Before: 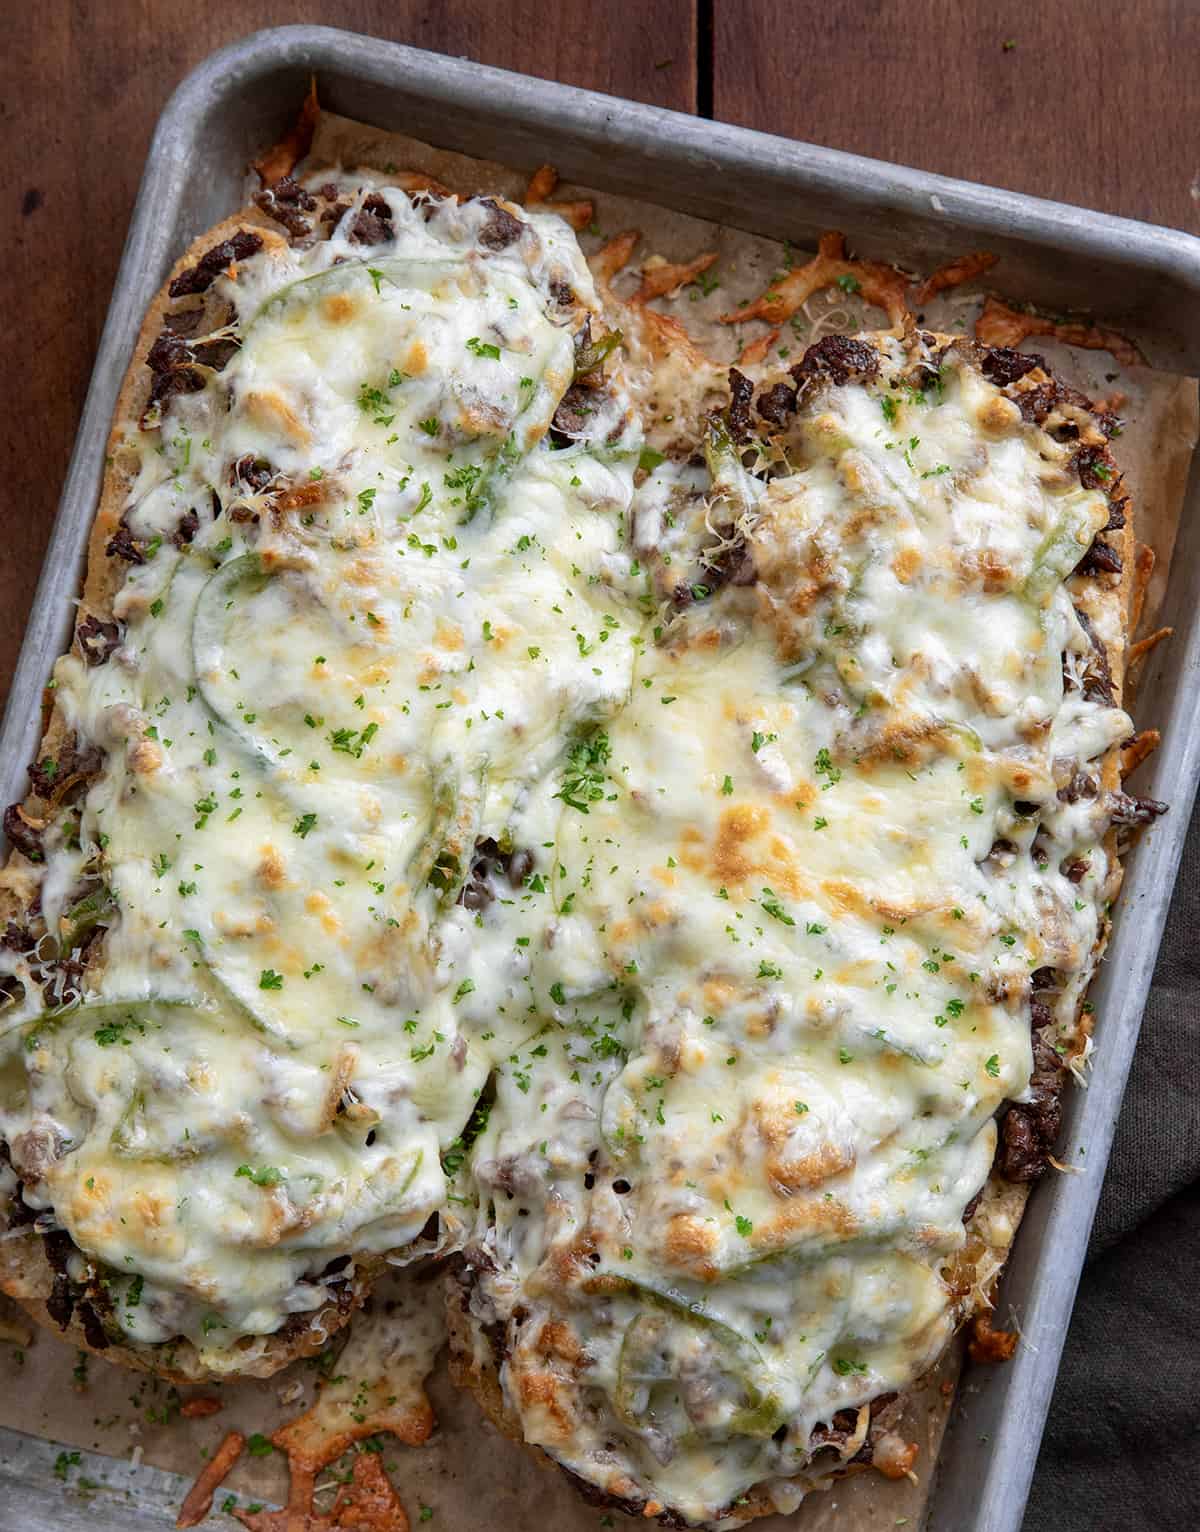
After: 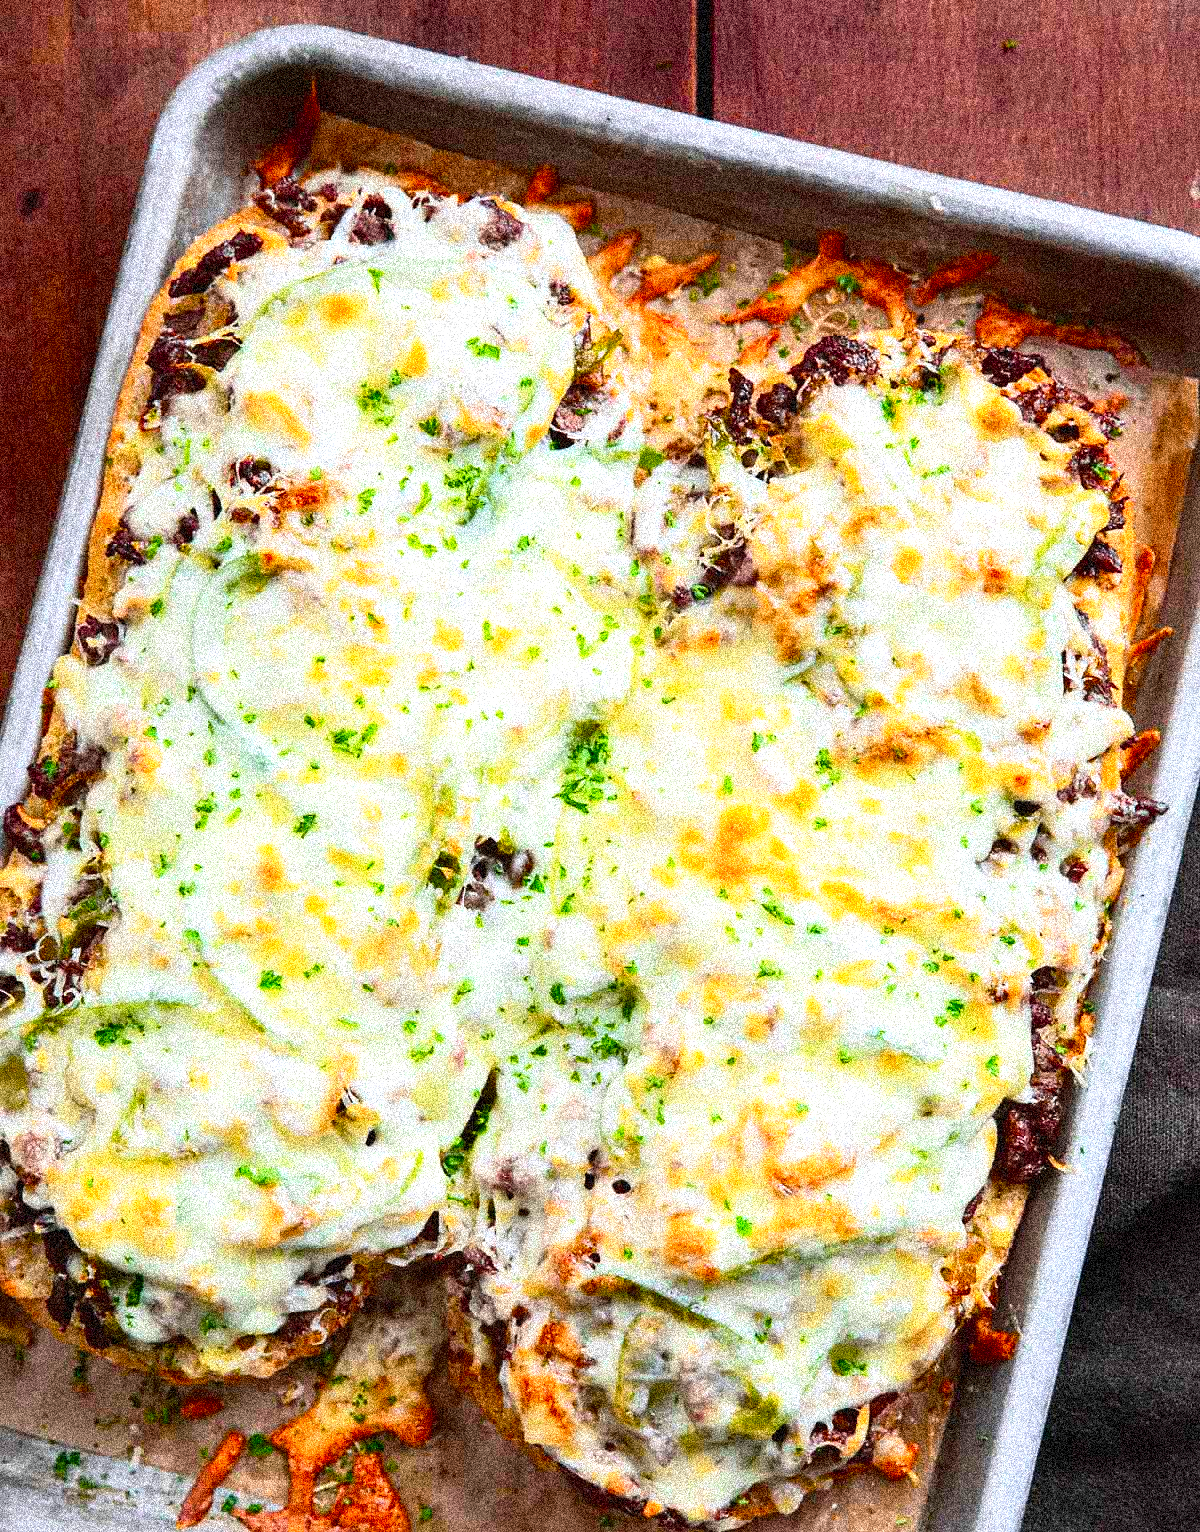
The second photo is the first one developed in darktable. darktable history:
exposure: black level correction 0, exposure 0.95 EV, compensate exposure bias true, compensate highlight preservation false
grain: coarseness 3.75 ISO, strength 100%, mid-tones bias 0%
tone curve: curves: ch0 [(0, 0.023) (0.132, 0.075) (0.251, 0.186) (0.463, 0.461) (0.662, 0.757) (0.854, 0.909) (1, 0.973)]; ch1 [(0, 0) (0.447, 0.411) (0.483, 0.469) (0.498, 0.496) (0.518, 0.514) (0.561, 0.579) (0.604, 0.645) (0.669, 0.73) (0.819, 0.93) (1, 1)]; ch2 [(0, 0) (0.307, 0.315) (0.425, 0.438) (0.483, 0.477) (0.503, 0.503) (0.526, 0.534) (0.567, 0.569) (0.617, 0.674) (0.703, 0.797) (0.985, 0.966)], color space Lab, independent channels
